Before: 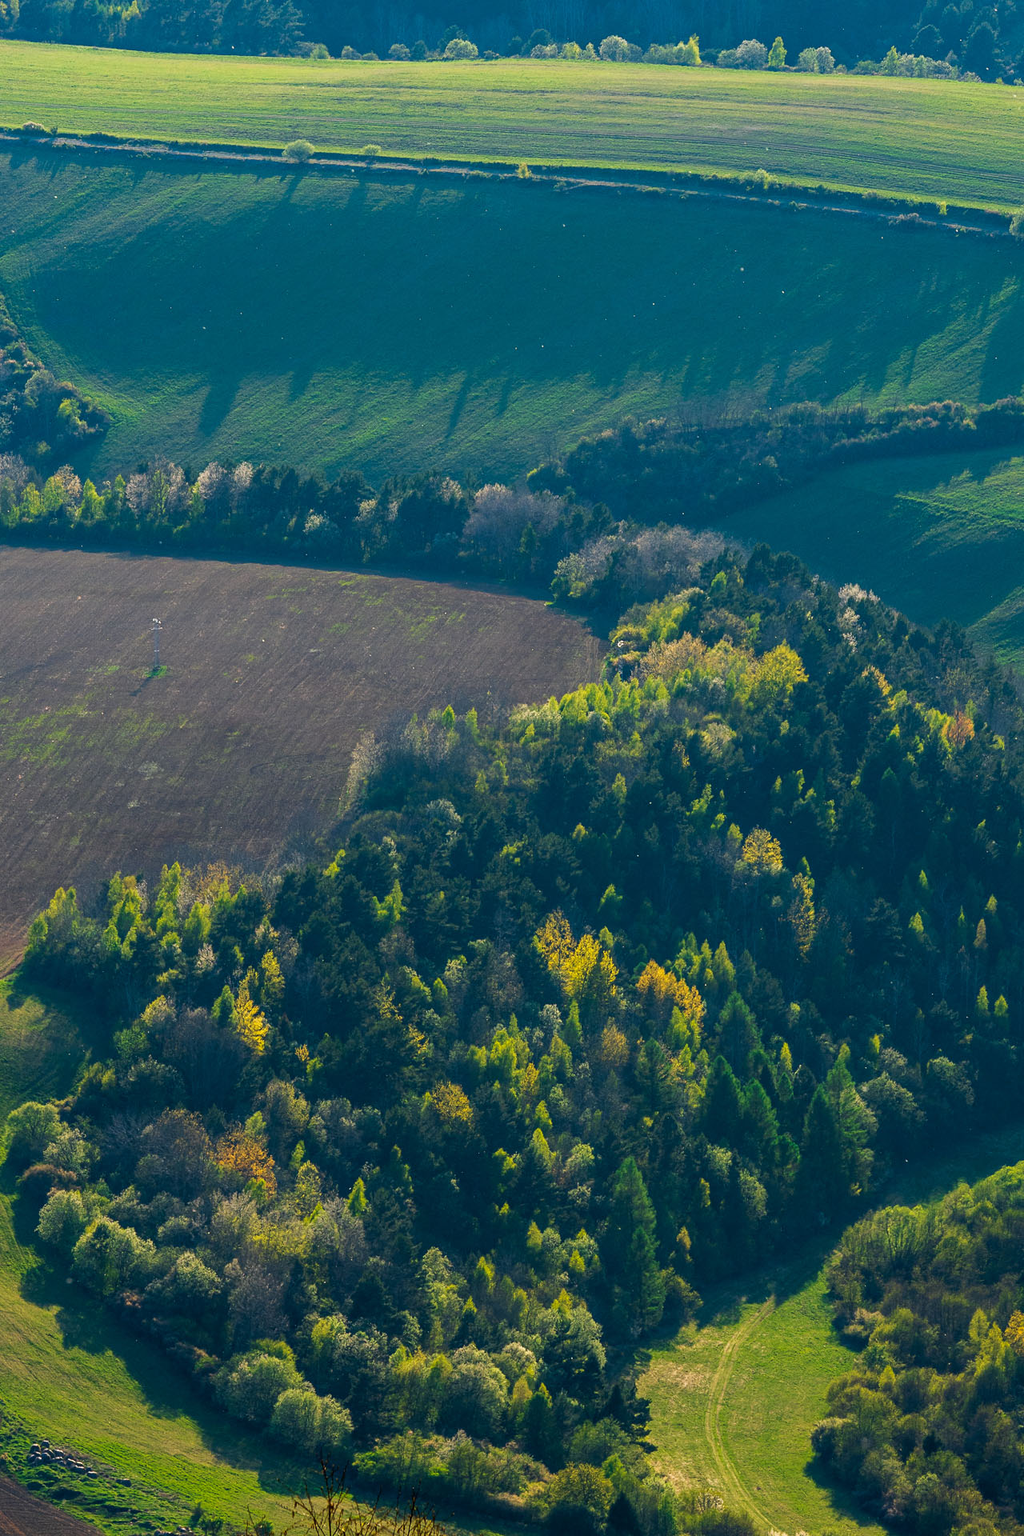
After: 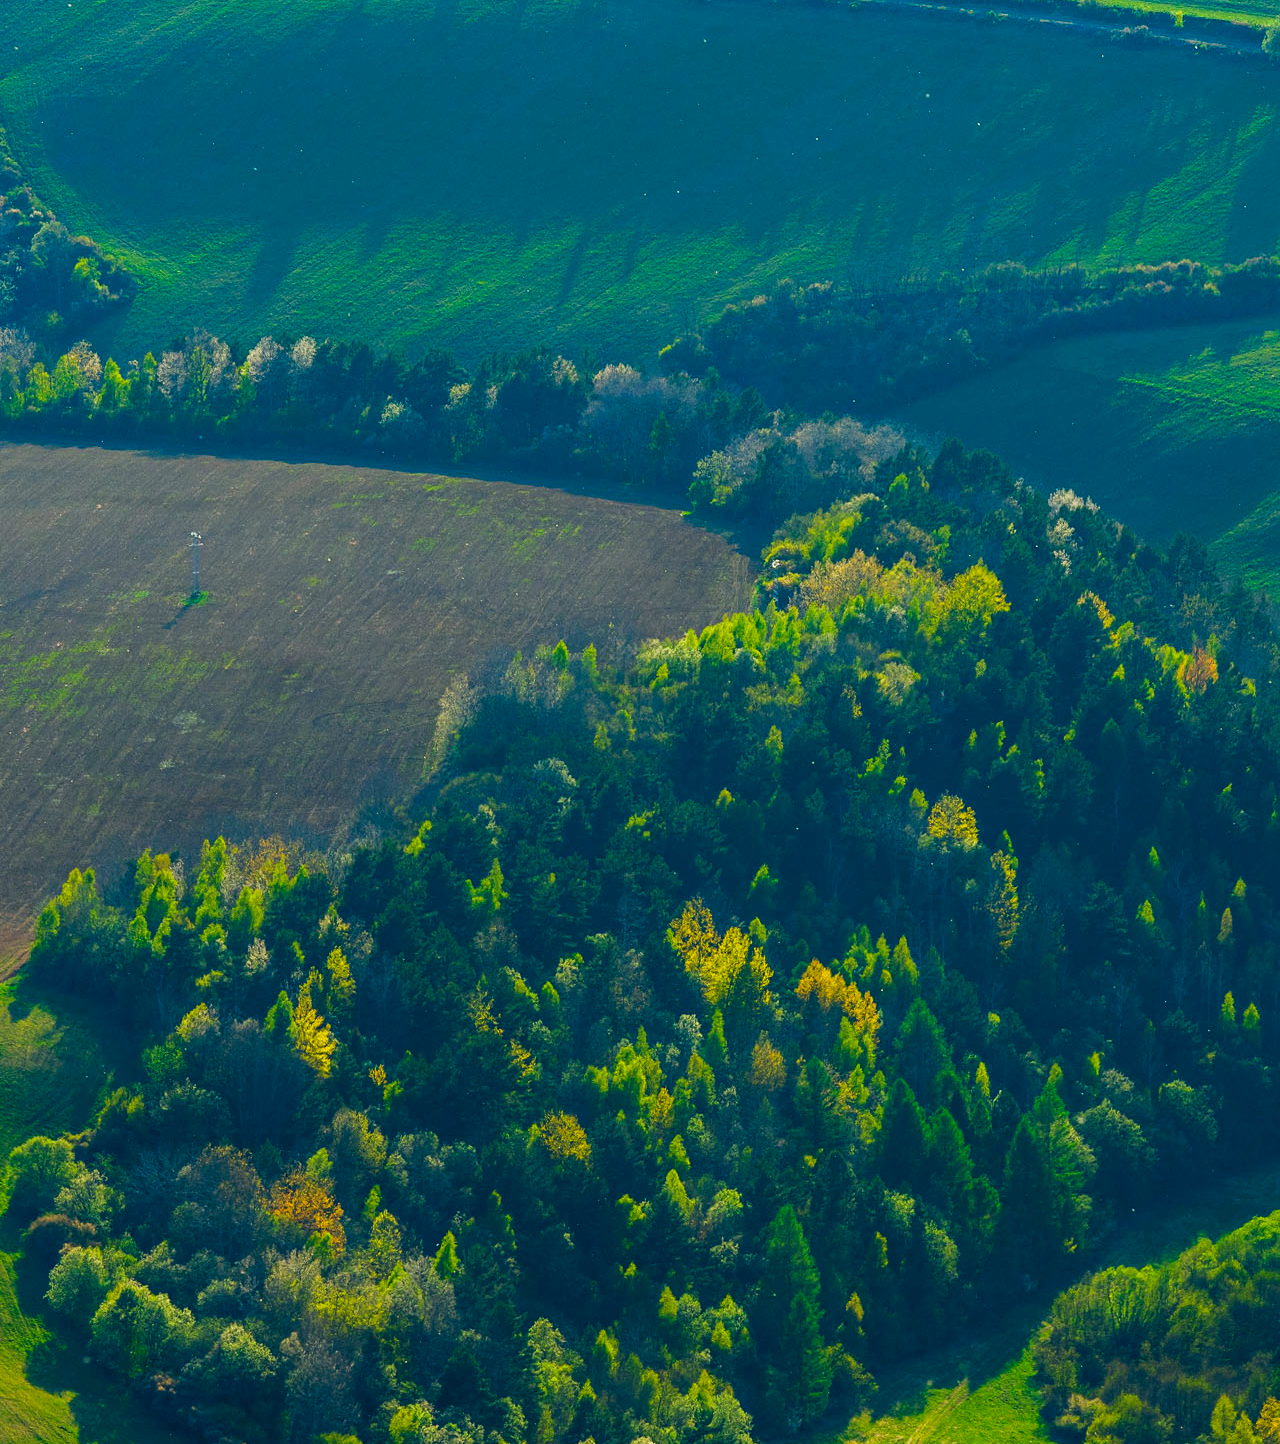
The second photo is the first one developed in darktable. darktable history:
crop and rotate: top 12.552%, bottom 12.212%
color correction: highlights a* -7.52, highlights b* 1.07, shadows a* -2.95, saturation 1.38
